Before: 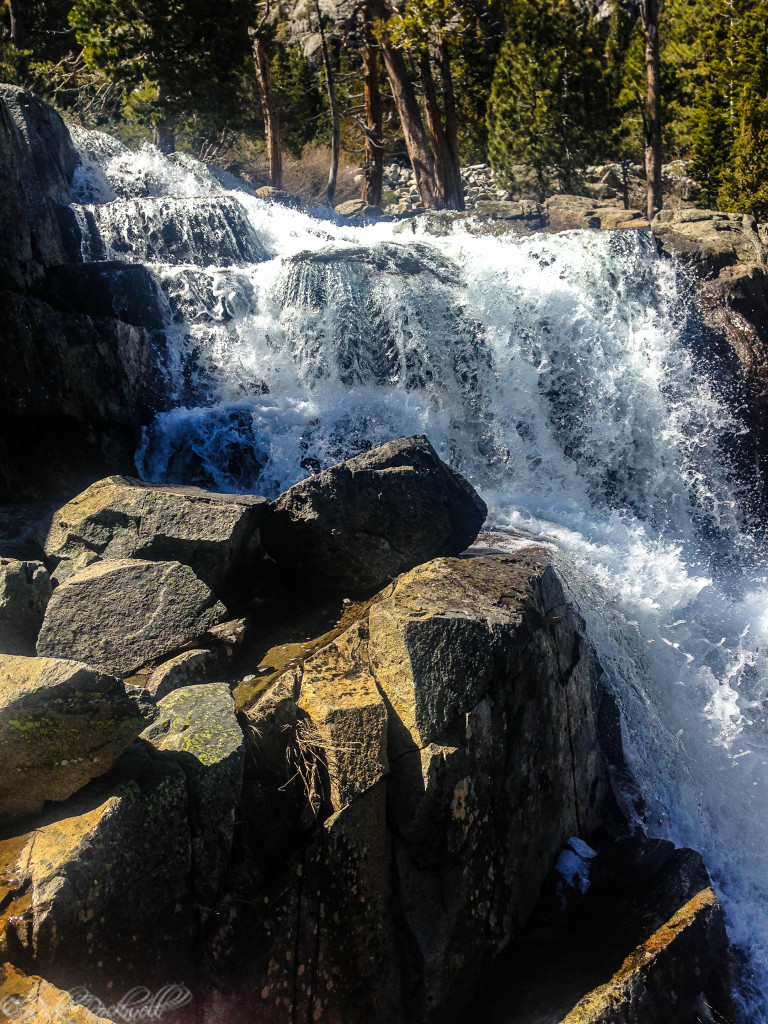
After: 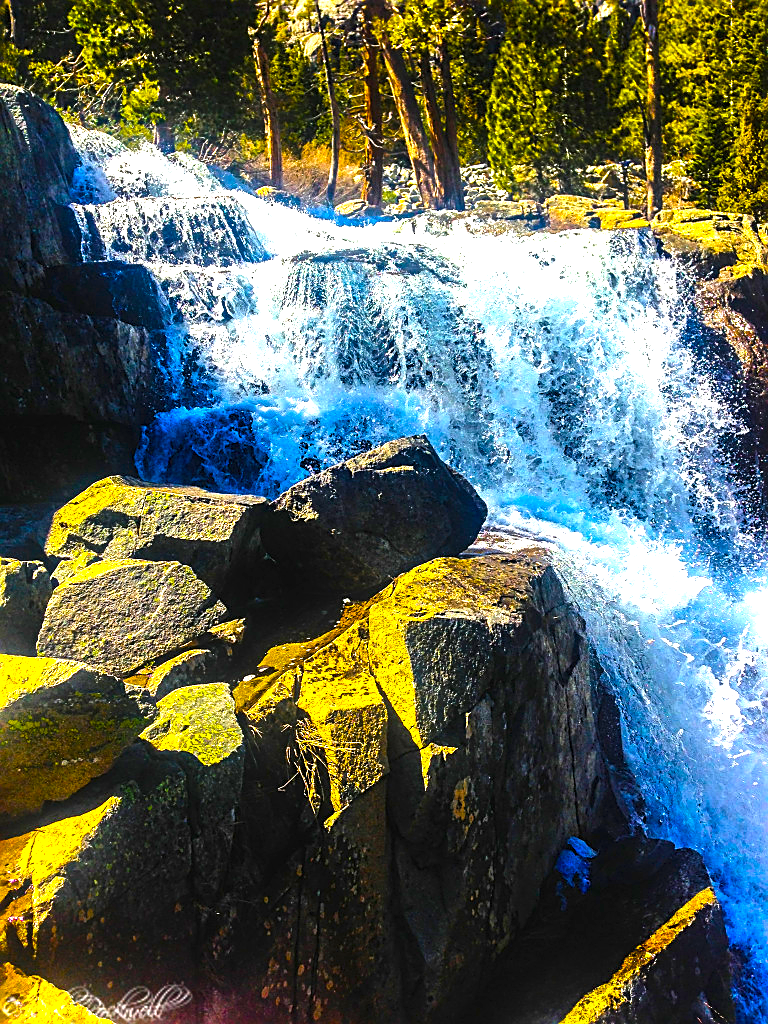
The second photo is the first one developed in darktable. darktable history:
exposure: black level correction -0.002, exposure 0.54 EV, compensate highlight preservation false
color balance rgb: linear chroma grading › global chroma 20%, perceptual saturation grading › global saturation 65%, perceptual saturation grading › highlights 50%, perceptual saturation grading › shadows 30%, perceptual brilliance grading › global brilliance 12%, perceptual brilliance grading › highlights 15%, global vibrance 20%
sharpen: on, module defaults
